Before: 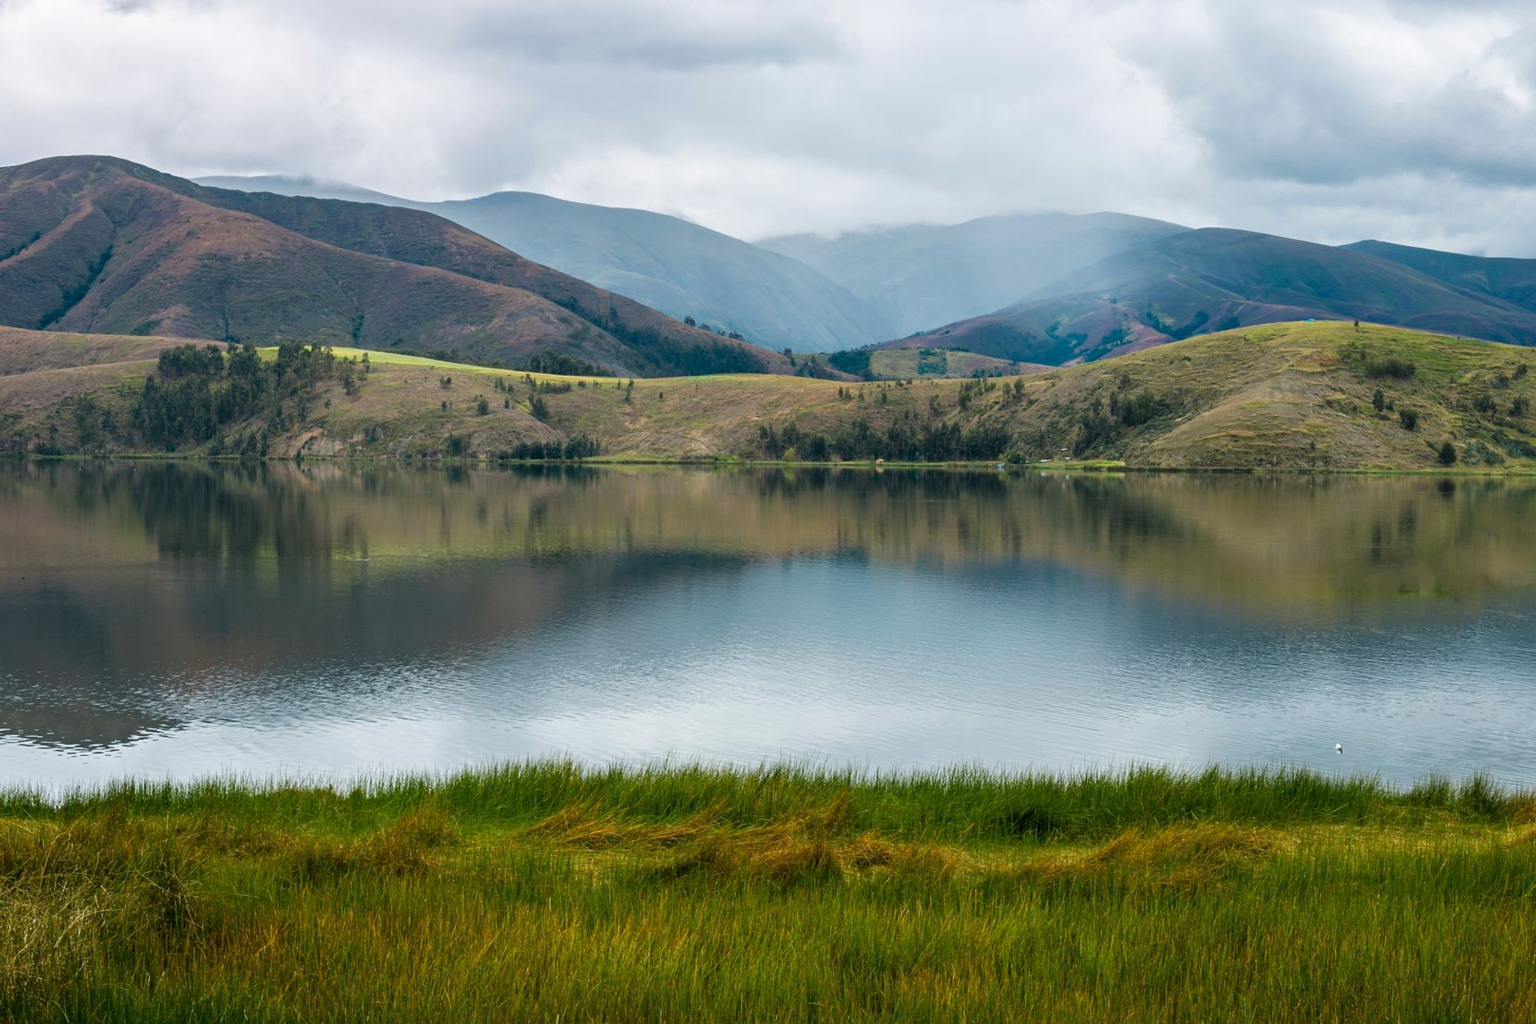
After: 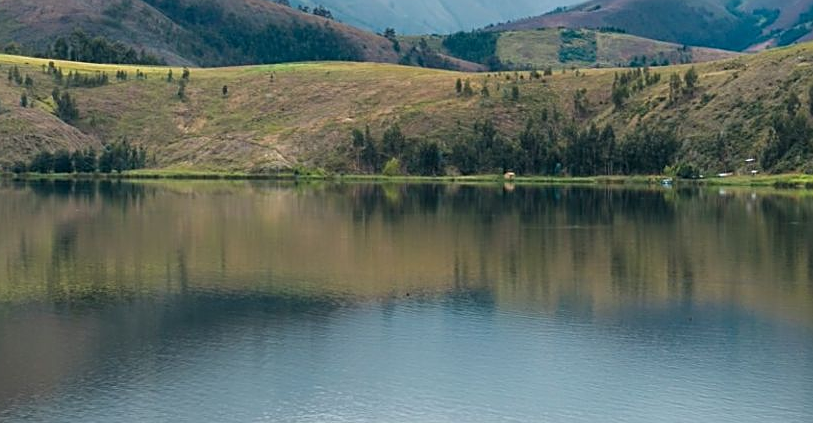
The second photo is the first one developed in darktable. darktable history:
crop: left 31.843%, top 31.954%, right 27.47%, bottom 36.278%
sharpen: on, module defaults
